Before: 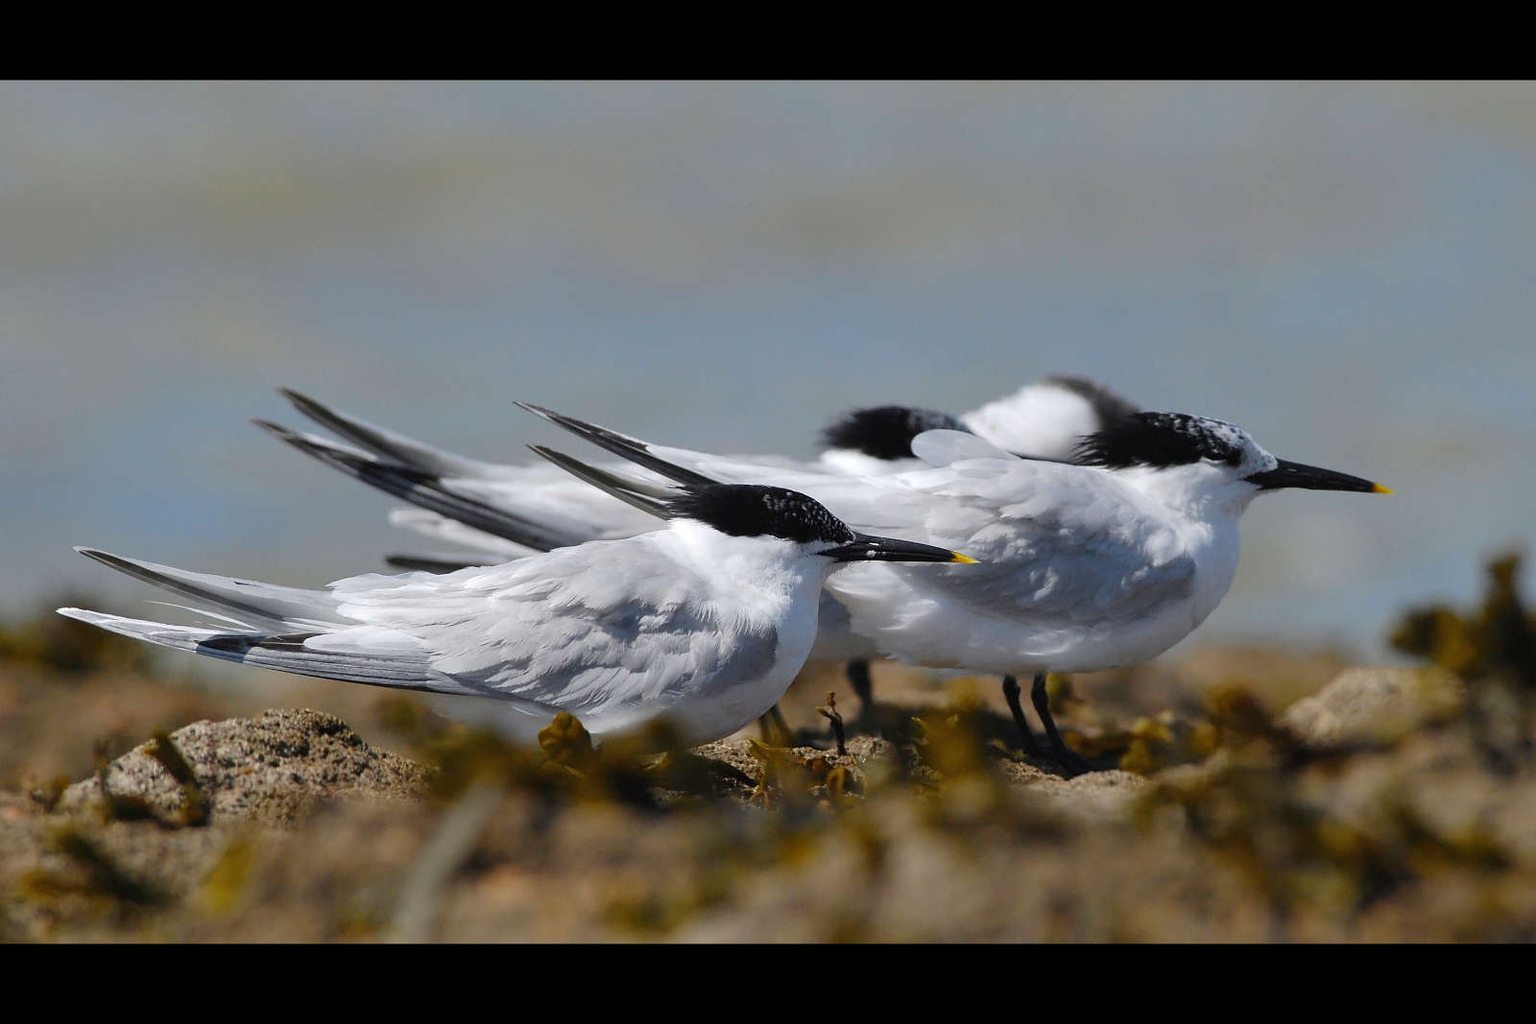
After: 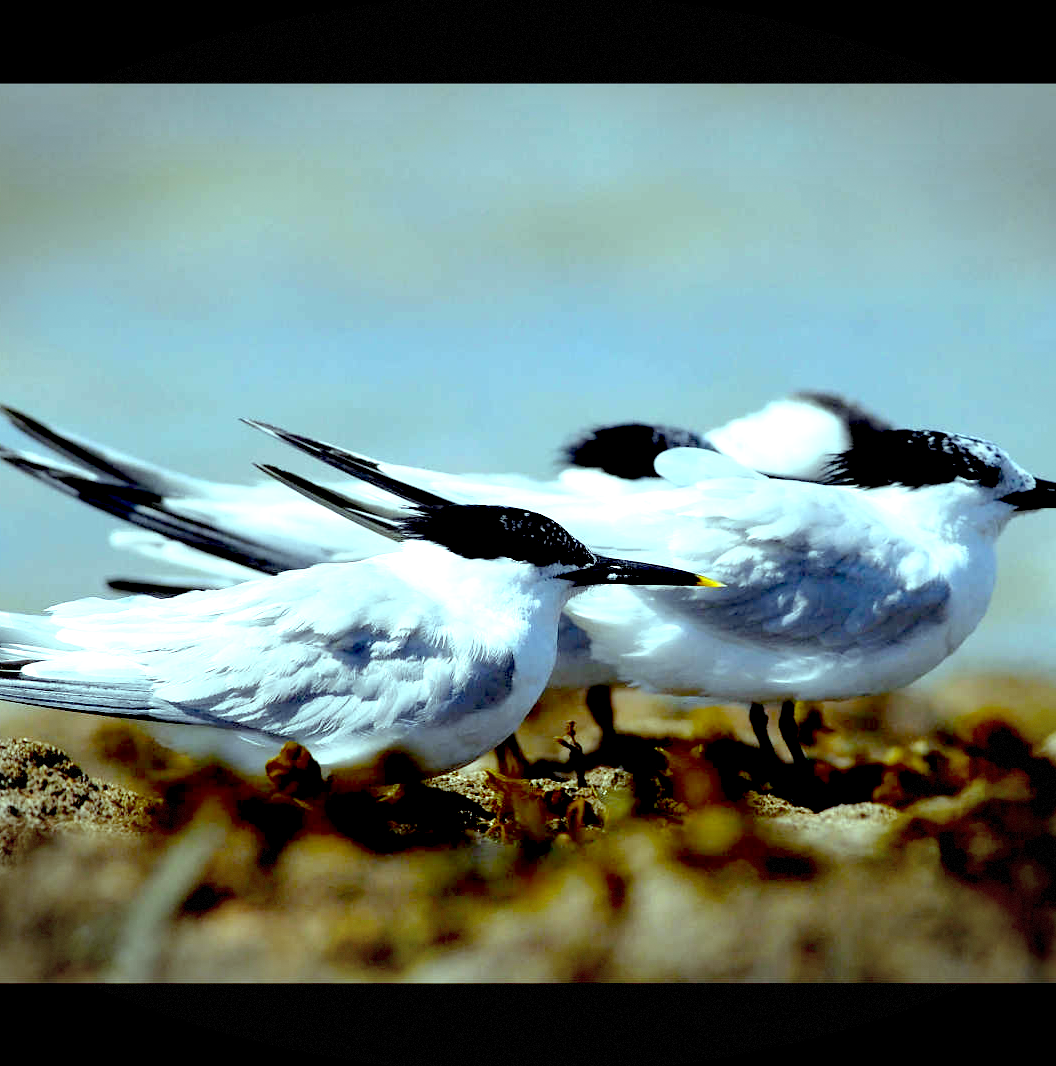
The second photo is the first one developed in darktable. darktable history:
crop and rotate: left 18.442%, right 15.508%
exposure: black level correction 0.035, exposure 0.9 EV, compensate highlight preservation false
color balance: mode lift, gamma, gain (sRGB), lift [0.997, 0.979, 1.021, 1.011], gamma [1, 1.084, 0.916, 0.998], gain [1, 0.87, 1.13, 1.101], contrast 4.55%, contrast fulcrum 38.24%, output saturation 104.09%
vignetting: fall-off start 100%, brightness -0.406, saturation -0.3, width/height ratio 1.324, dithering 8-bit output, unbound false
